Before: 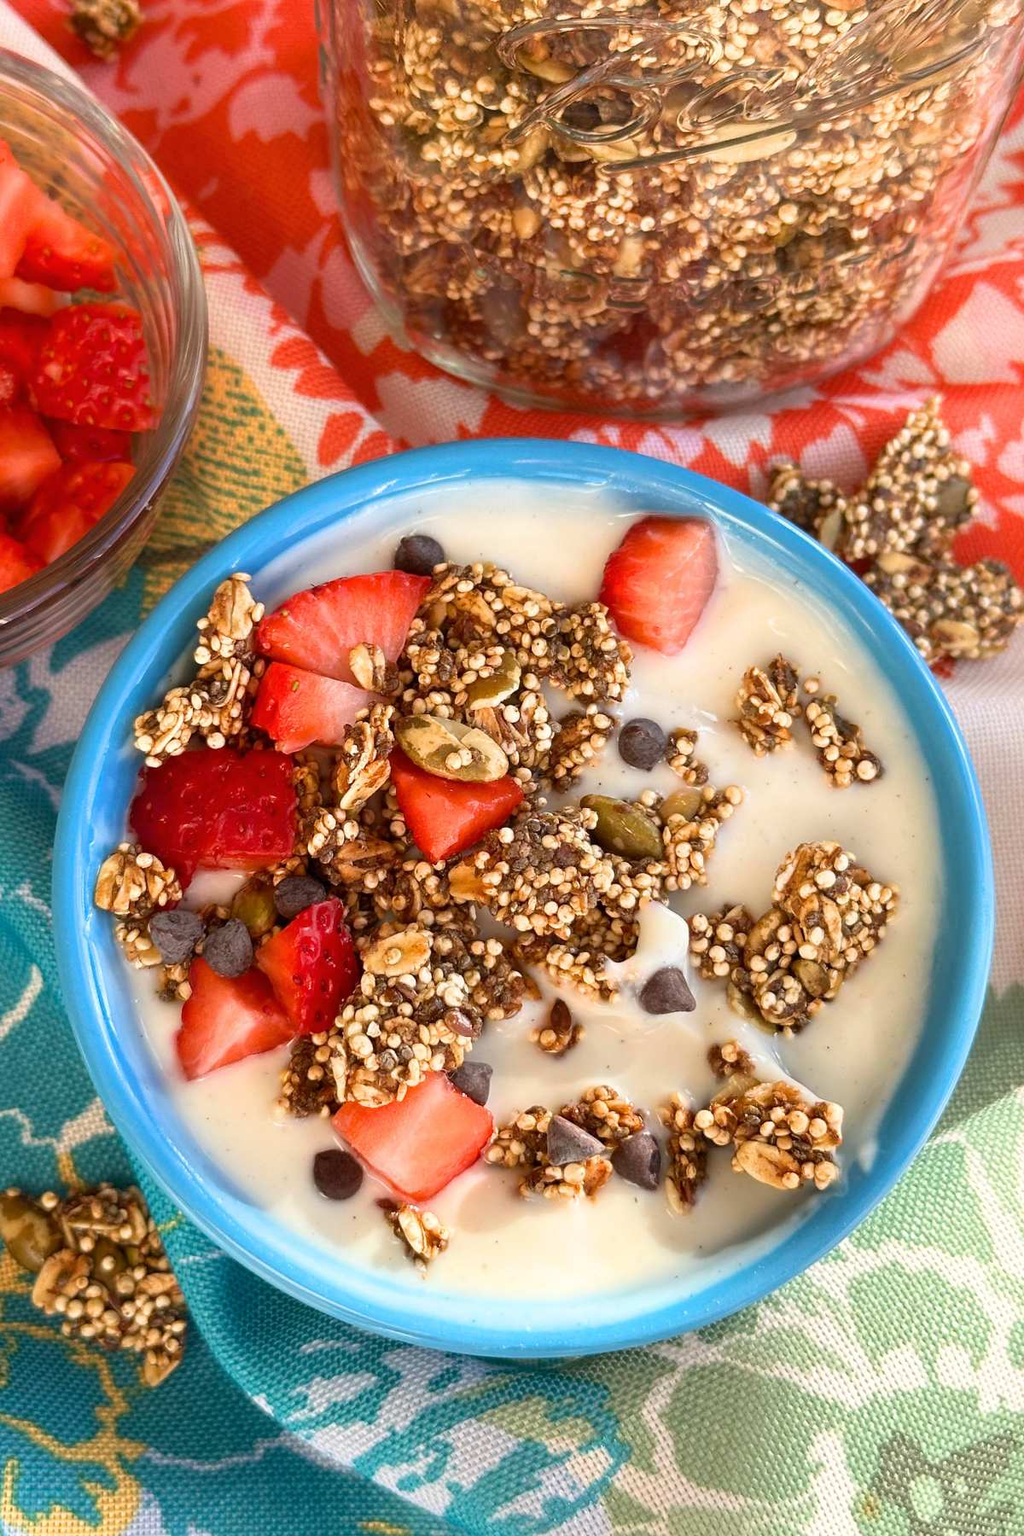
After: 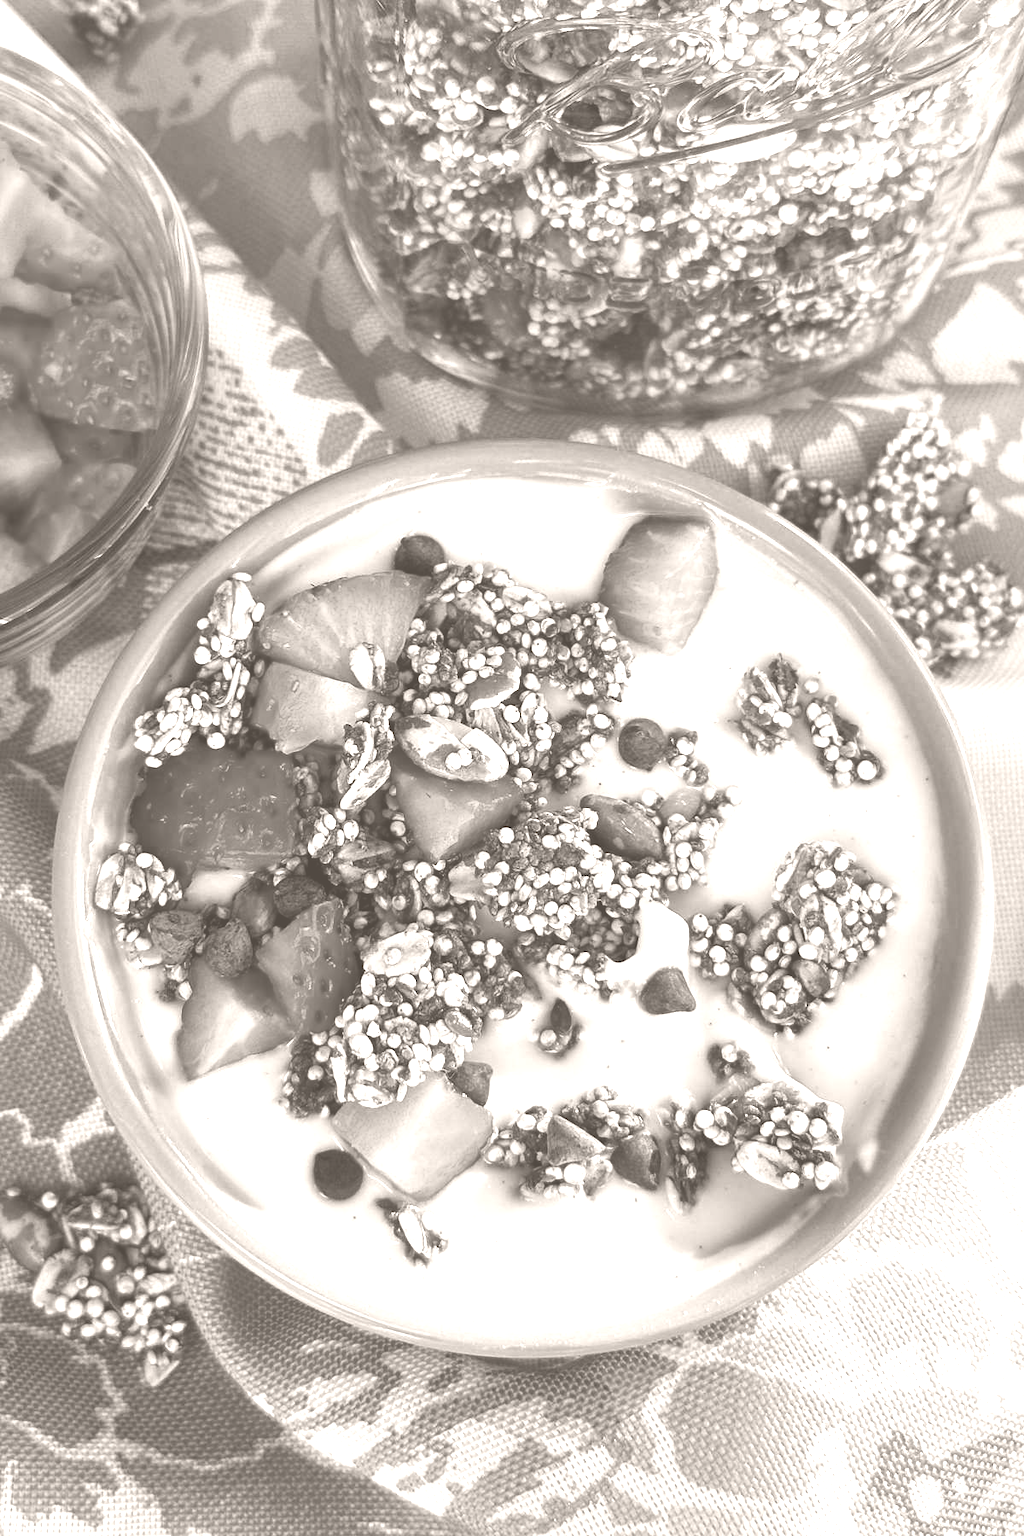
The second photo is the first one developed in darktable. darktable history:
colorize: hue 34.49°, saturation 35.33%, source mix 100%, lightness 55%, version 1
contrast brightness saturation: contrast 0.19, brightness -0.11, saturation 0.21
tone equalizer: -8 EV 0.25 EV, -7 EV 0.417 EV, -6 EV 0.417 EV, -5 EV 0.25 EV, -3 EV -0.25 EV, -2 EV -0.417 EV, -1 EV -0.417 EV, +0 EV -0.25 EV, edges refinement/feathering 500, mask exposure compensation -1.57 EV, preserve details guided filter
local contrast: mode bilateral grid, contrast 20, coarseness 50, detail 120%, midtone range 0.2
